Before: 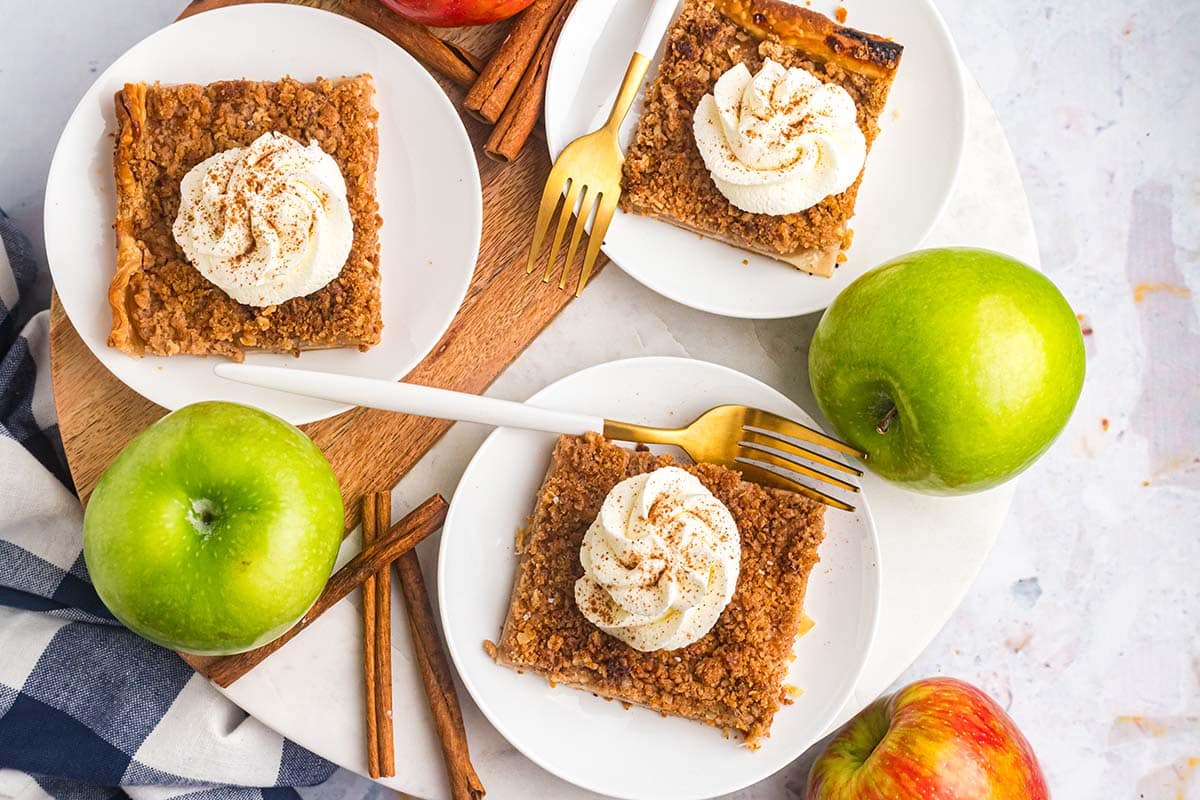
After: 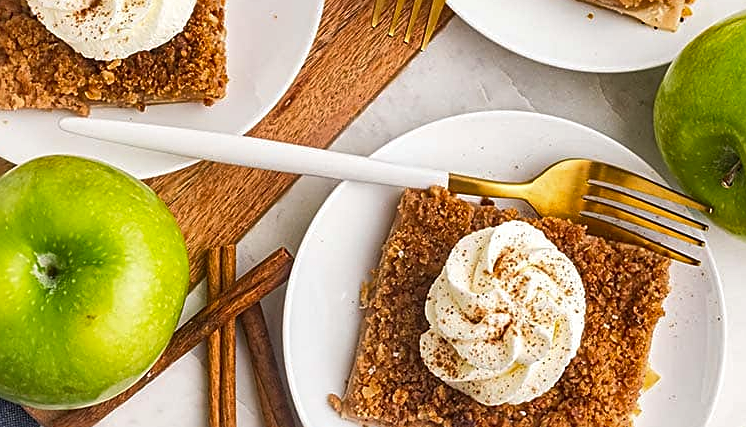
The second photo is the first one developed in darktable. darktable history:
sharpen: on, module defaults
shadows and highlights: shadows 39.66, highlights -52.55, low approximation 0.01, soften with gaussian
crop: left 12.997%, top 30.859%, right 24.792%, bottom 15.652%
tone equalizer: edges refinement/feathering 500, mask exposure compensation -1.57 EV, preserve details no
